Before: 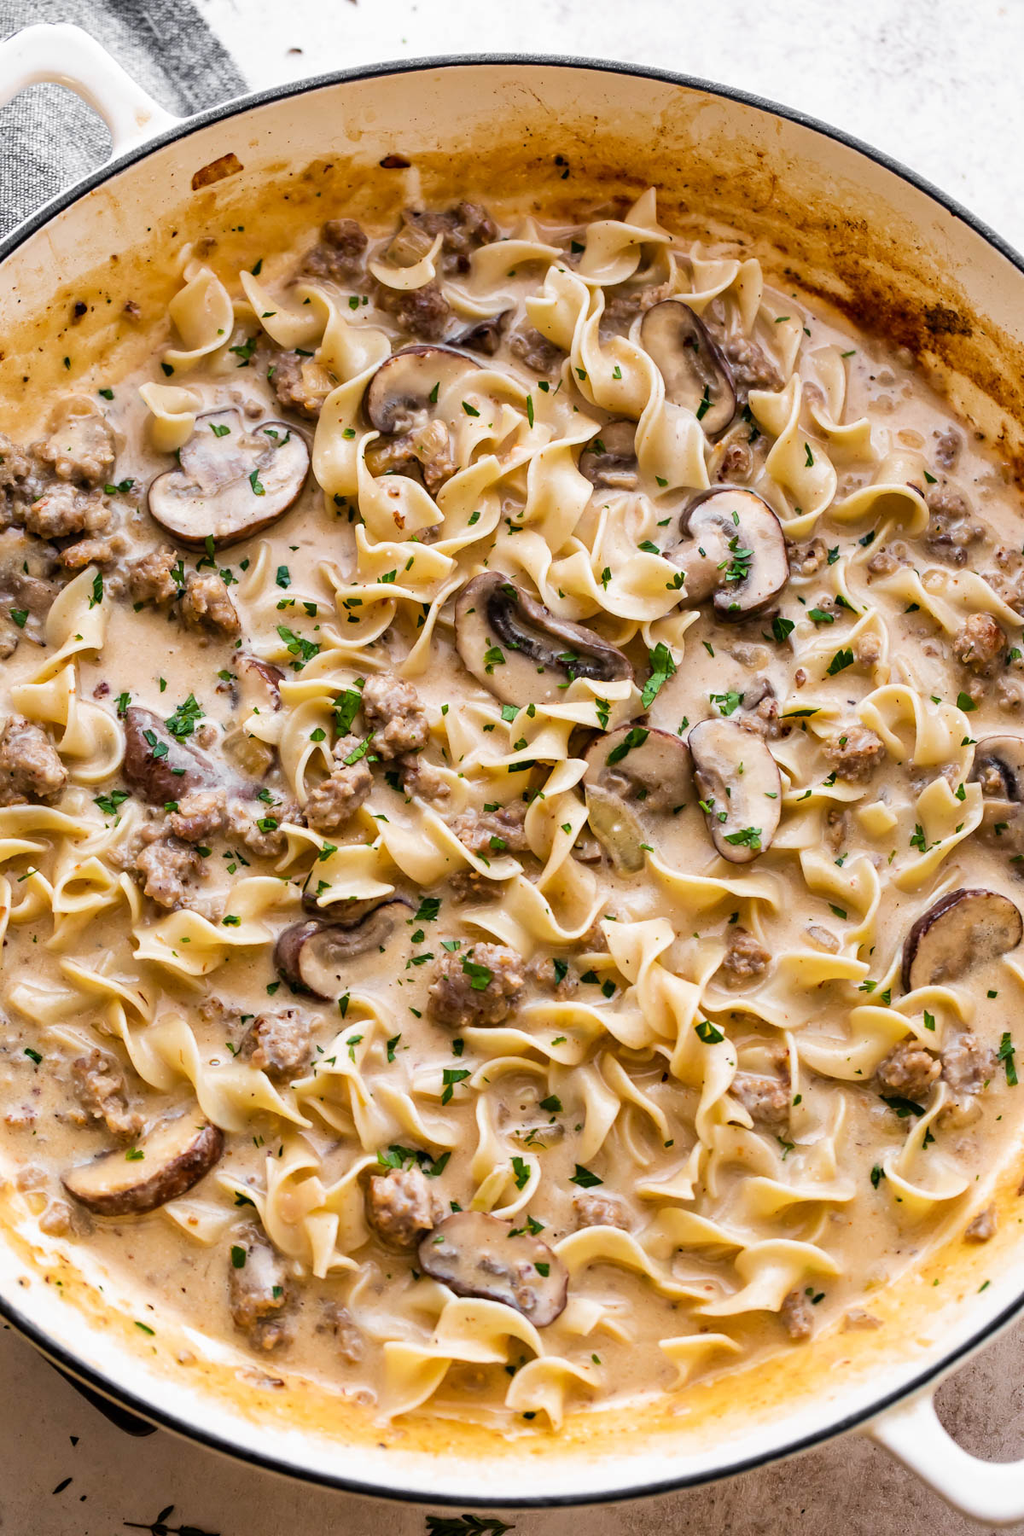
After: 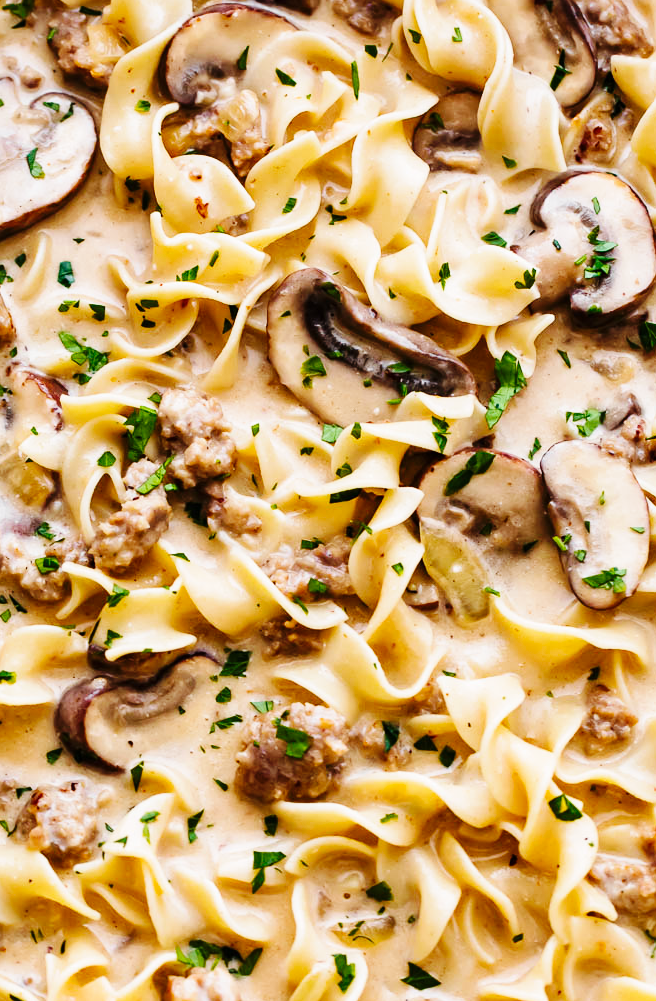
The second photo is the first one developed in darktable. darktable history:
crop and rotate: left 22.195%, top 22.36%, right 23.101%, bottom 21.986%
base curve: curves: ch0 [(0, 0) (0.036, 0.025) (0.121, 0.166) (0.206, 0.329) (0.605, 0.79) (1, 1)], preserve colors none
